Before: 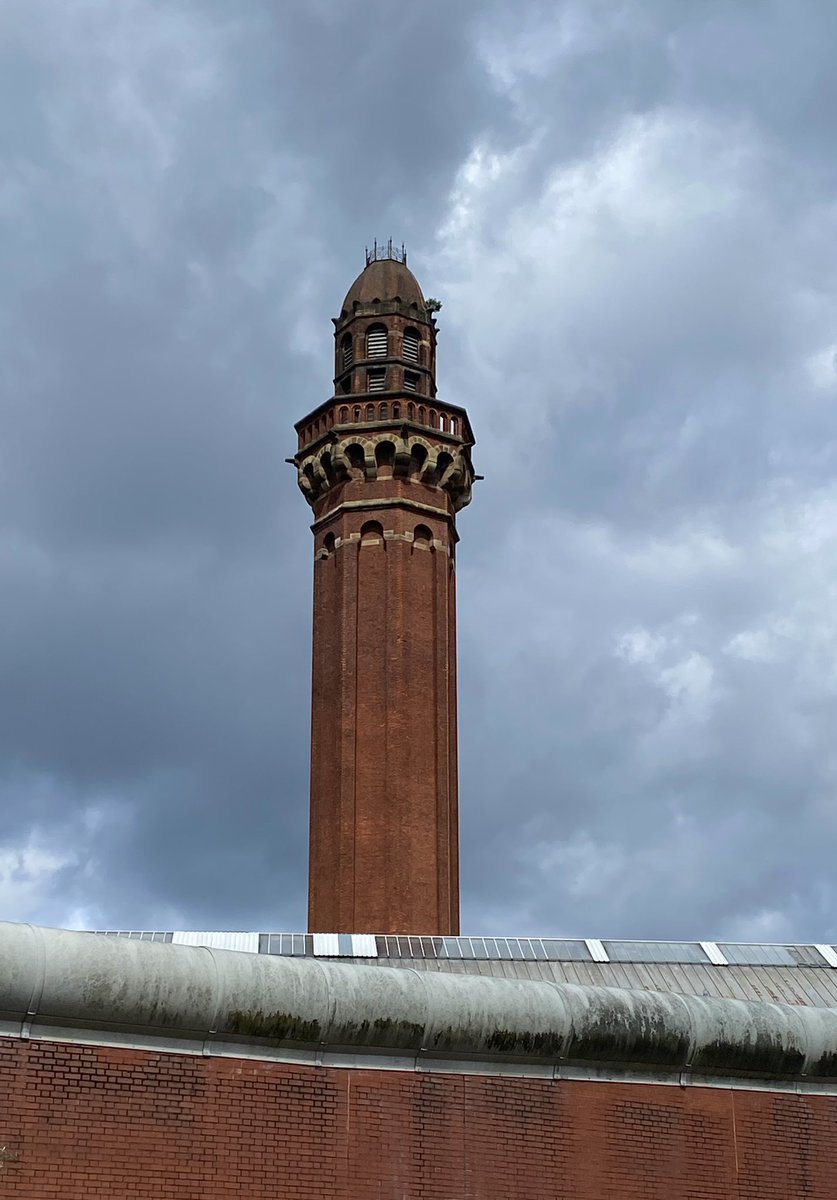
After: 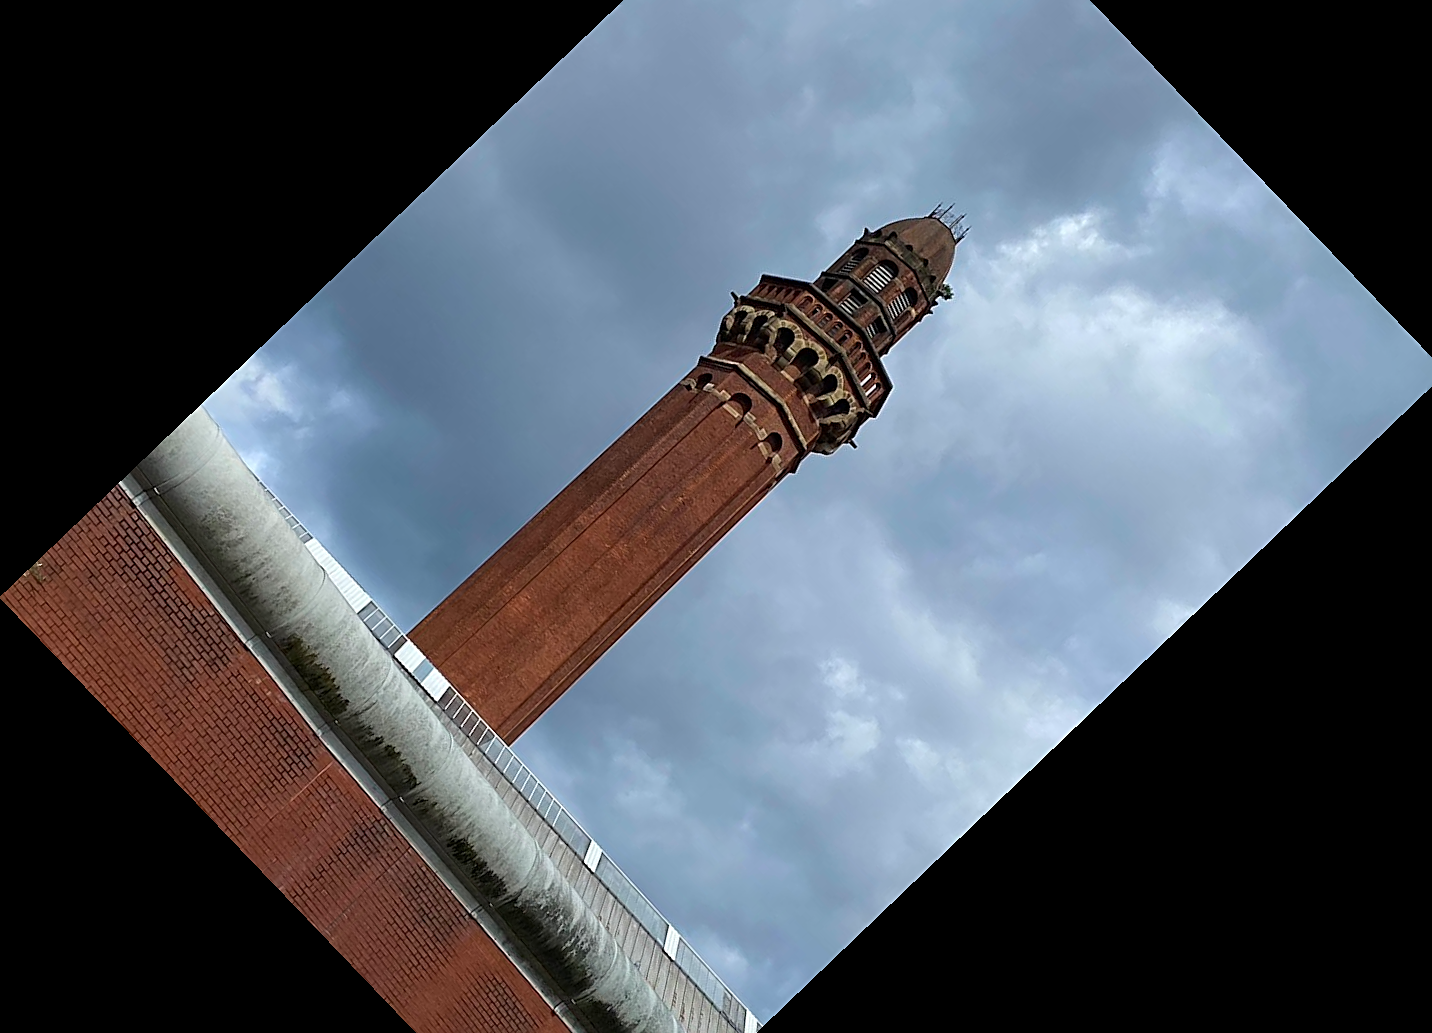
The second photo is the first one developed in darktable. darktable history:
sharpen: on, module defaults
crop and rotate: angle -46.26°, top 16.234%, right 0.912%, bottom 11.704%
tone equalizer: on, module defaults
